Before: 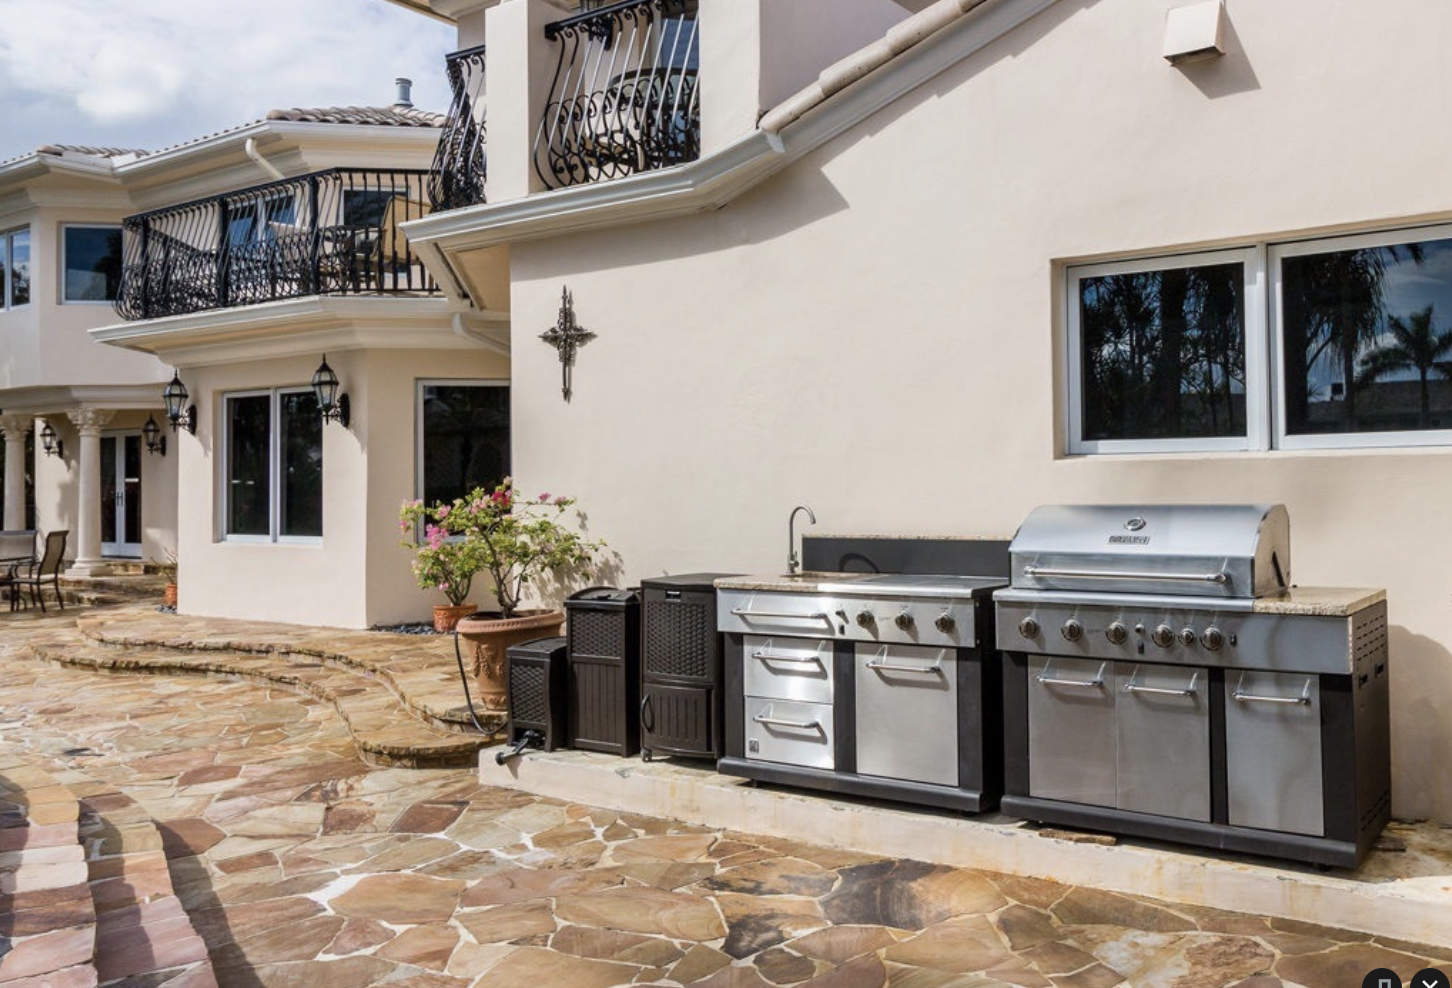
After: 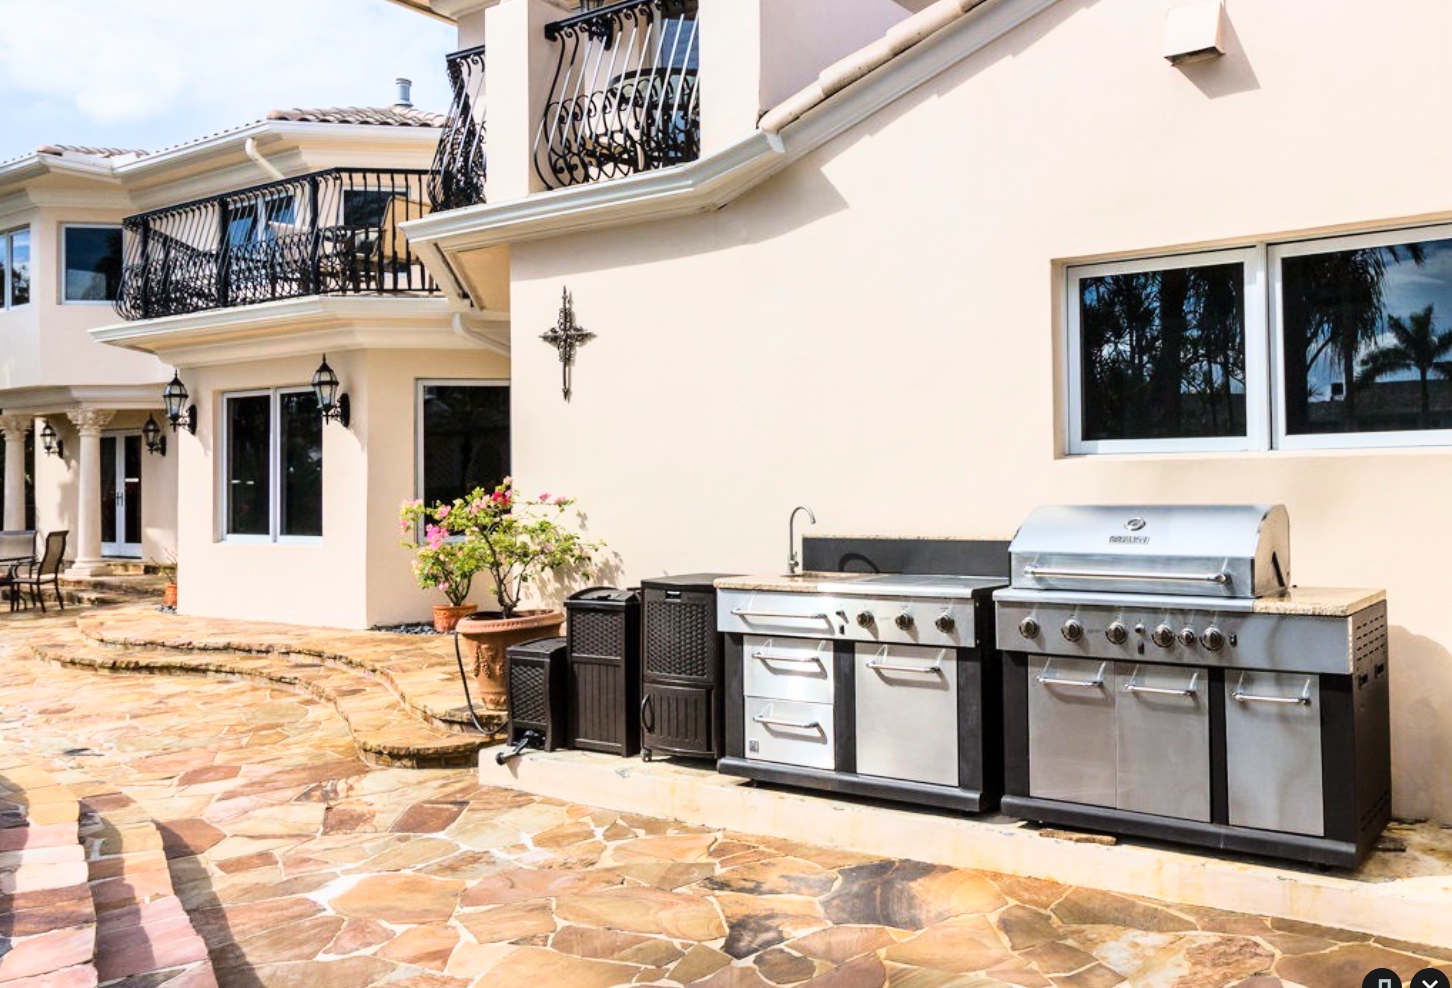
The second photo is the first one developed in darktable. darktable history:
tone equalizer: on, module defaults
base curve: curves: ch0 [(0, 0) (0.028, 0.03) (0.121, 0.232) (0.46, 0.748) (0.859, 0.968) (1, 1)]
